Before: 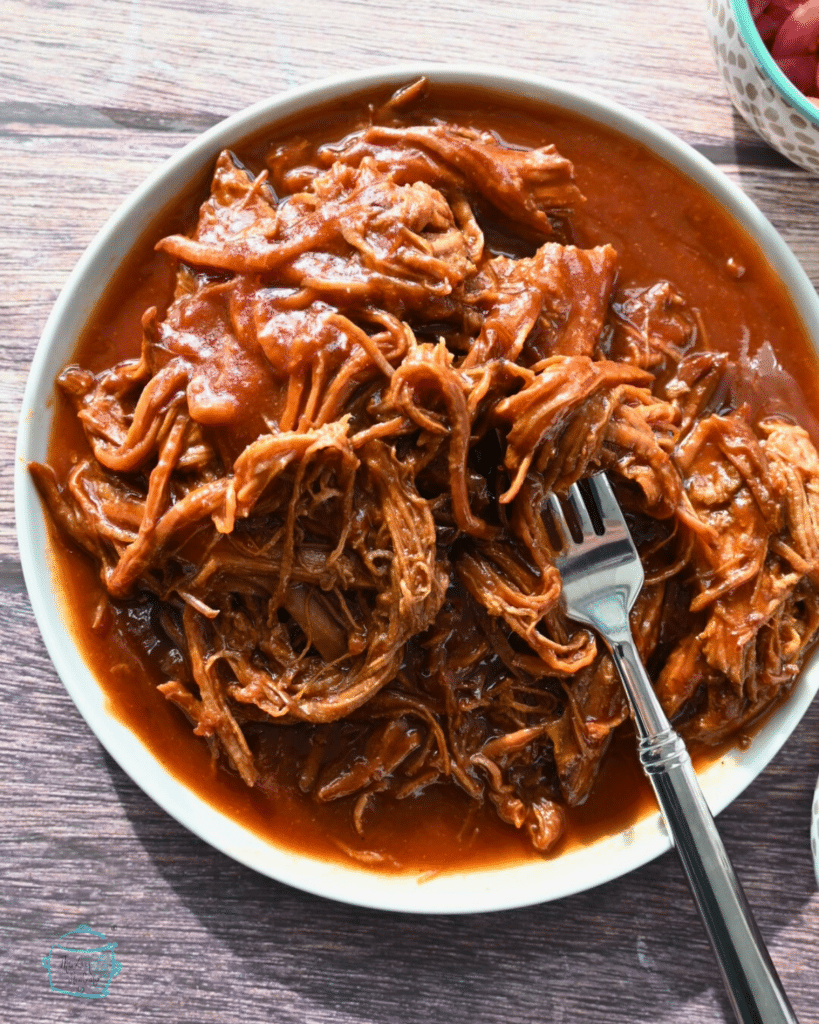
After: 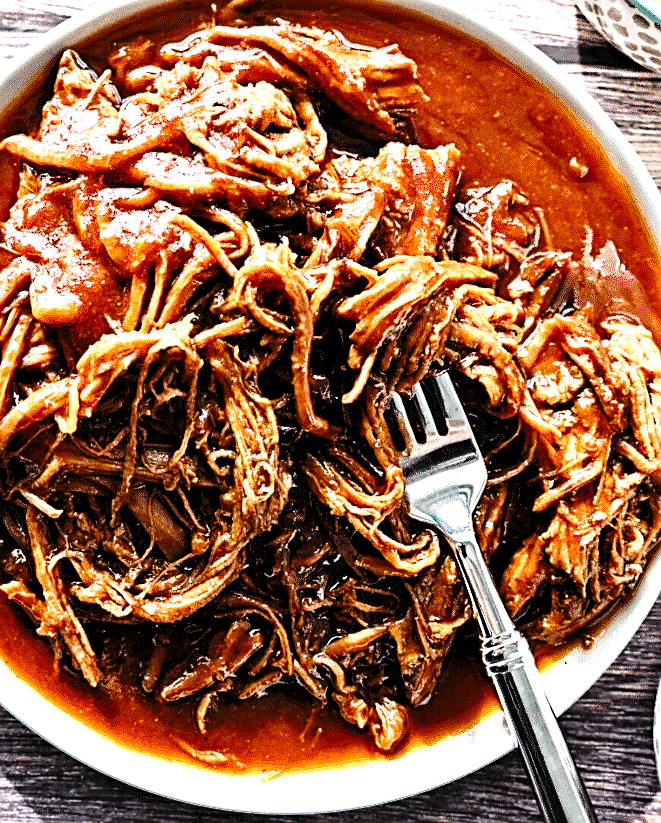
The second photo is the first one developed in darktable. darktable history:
base curve: curves: ch0 [(0, 0) (0.028, 0.03) (0.121, 0.232) (0.46, 0.748) (0.859, 0.968) (1, 1)], preserve colors none
crop: left 19.18%, top 9.811%, right 0%, bottom 9.793%
contrast equalizer: octaves 7, y [[0.5, 0.542, 0.583, 0.625, 0.667, 0.708], [0.5 ×6], [0.5 ×6], [0 ×6], [0 ×6]]
sharpen: on, module defaults
levels: white 99.9%, levels [0.062, 0.494, 0.925]
